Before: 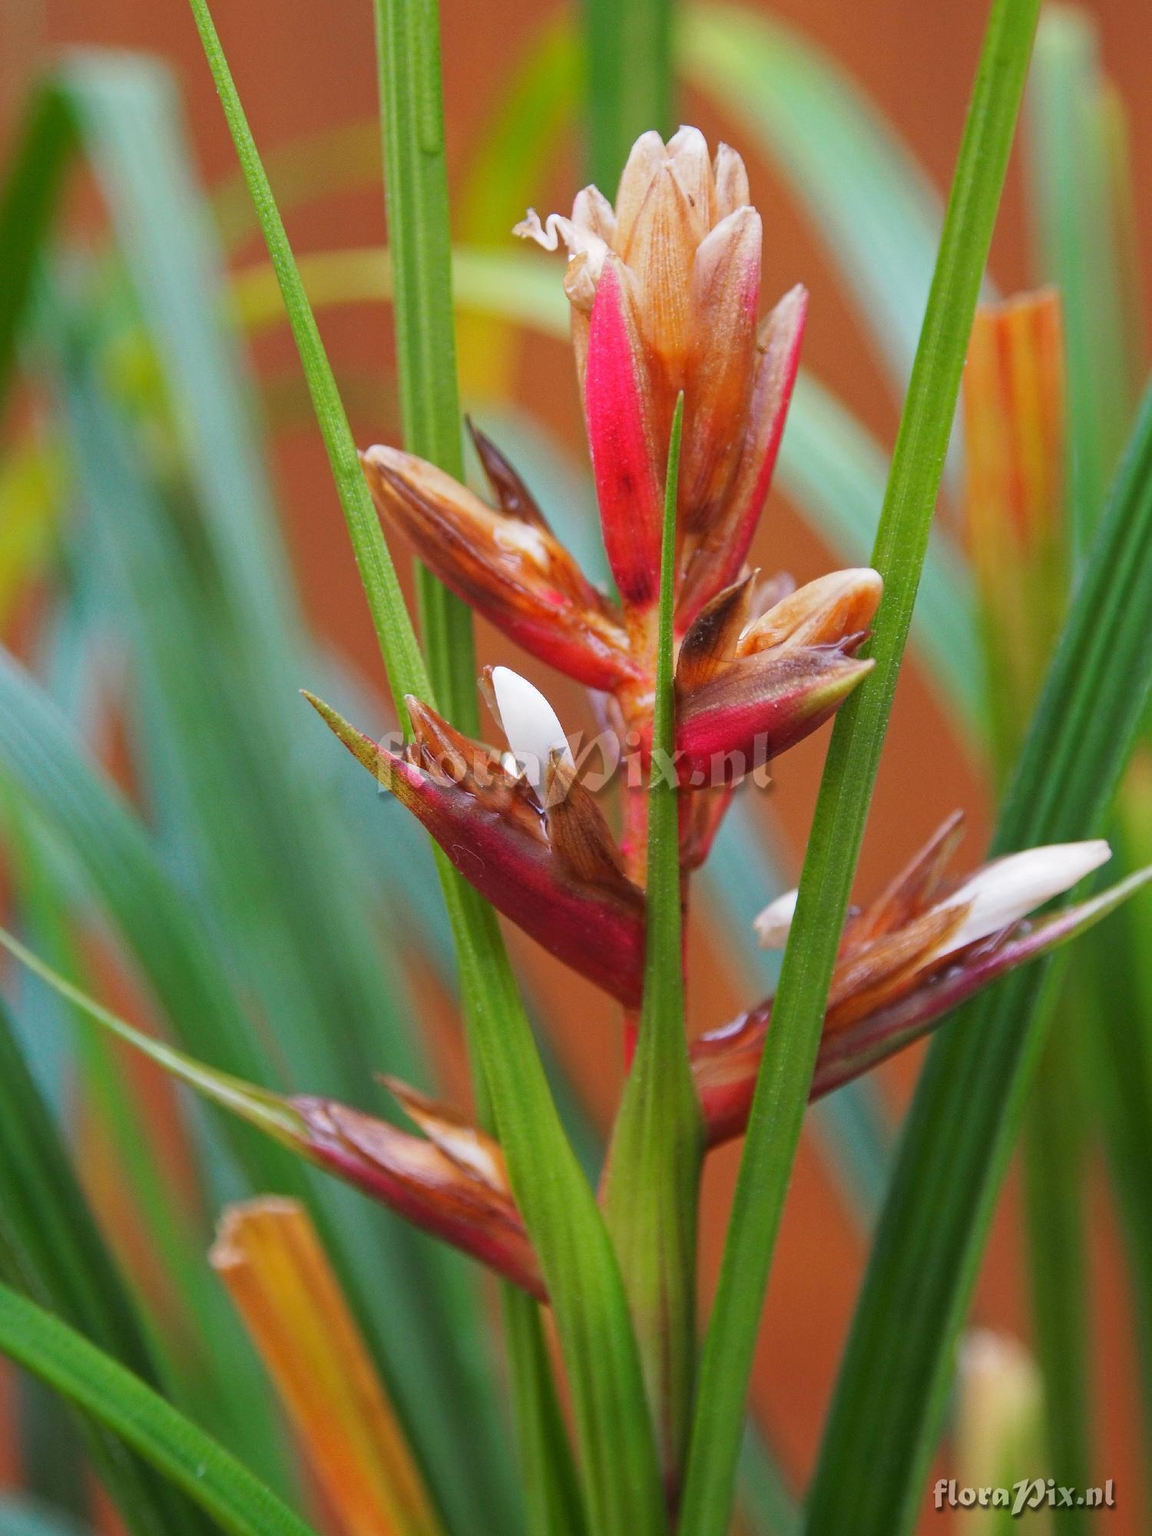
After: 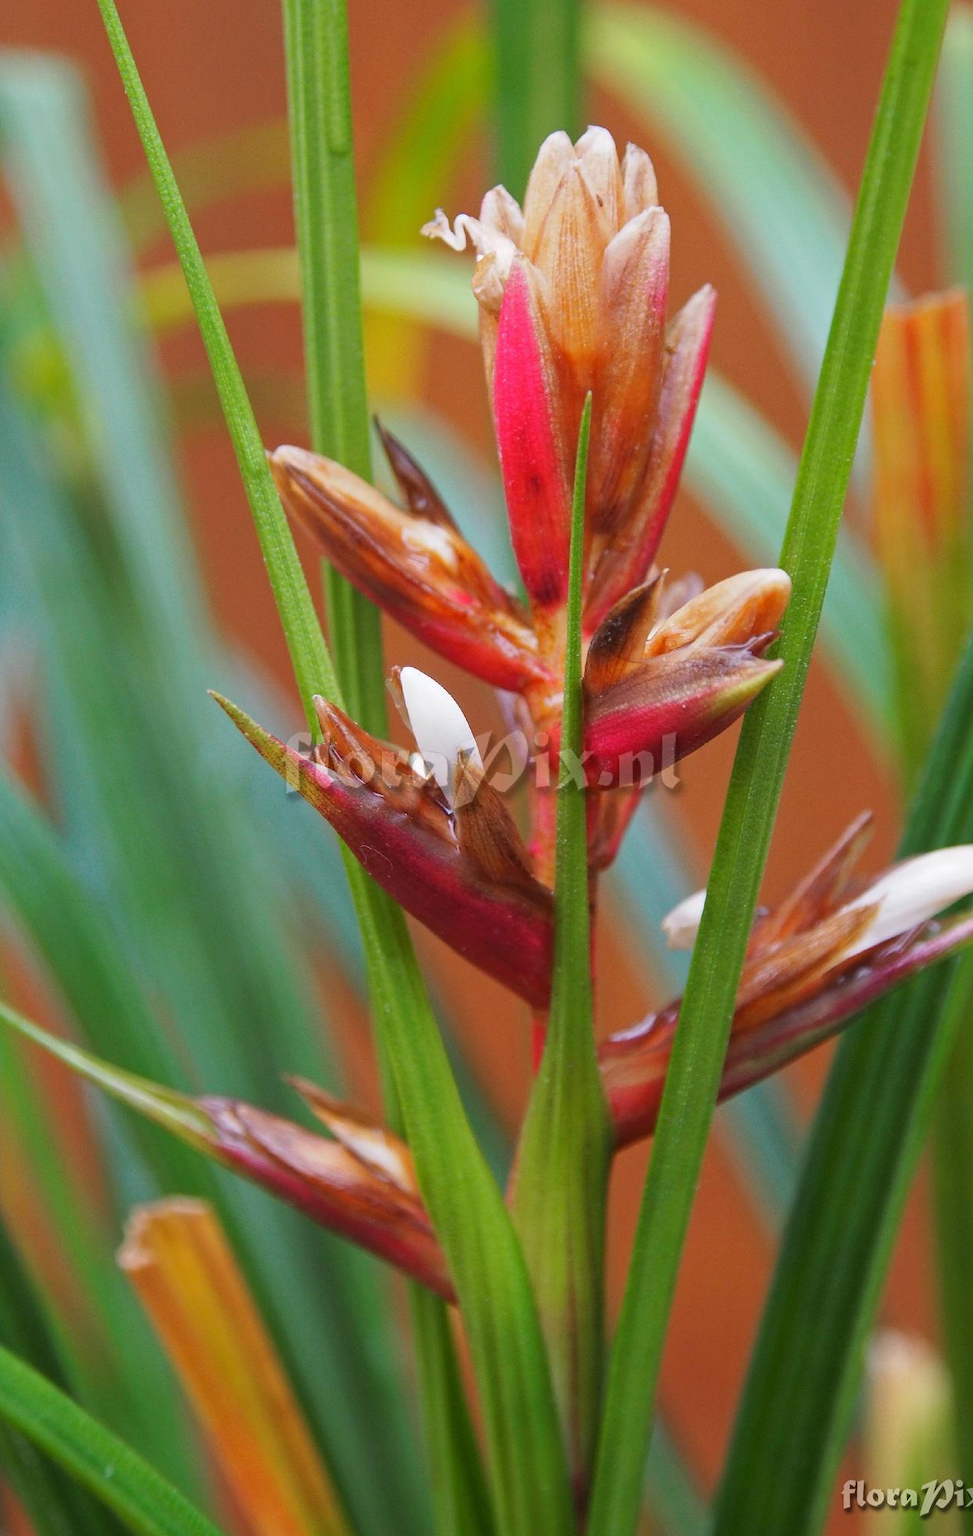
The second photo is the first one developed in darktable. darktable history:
color zones: curves: ch0 [(0, 0.5) (0.143, 0.5) (0.286, 0.5) (0.429, 0.5) (0.571, 0.5) (0.714, 0.476) (0.857, 0.5) (1, 0.5)]; ch2 [(0, 0.5) (0.143, 0.5) (0.286, 0.5) (0.429, 0.5) (0.571, 0.5) (0.714, 0.487) (0.857, 0.5) (1, 0.5)]
crop: left 8.066%, right 7.457%
